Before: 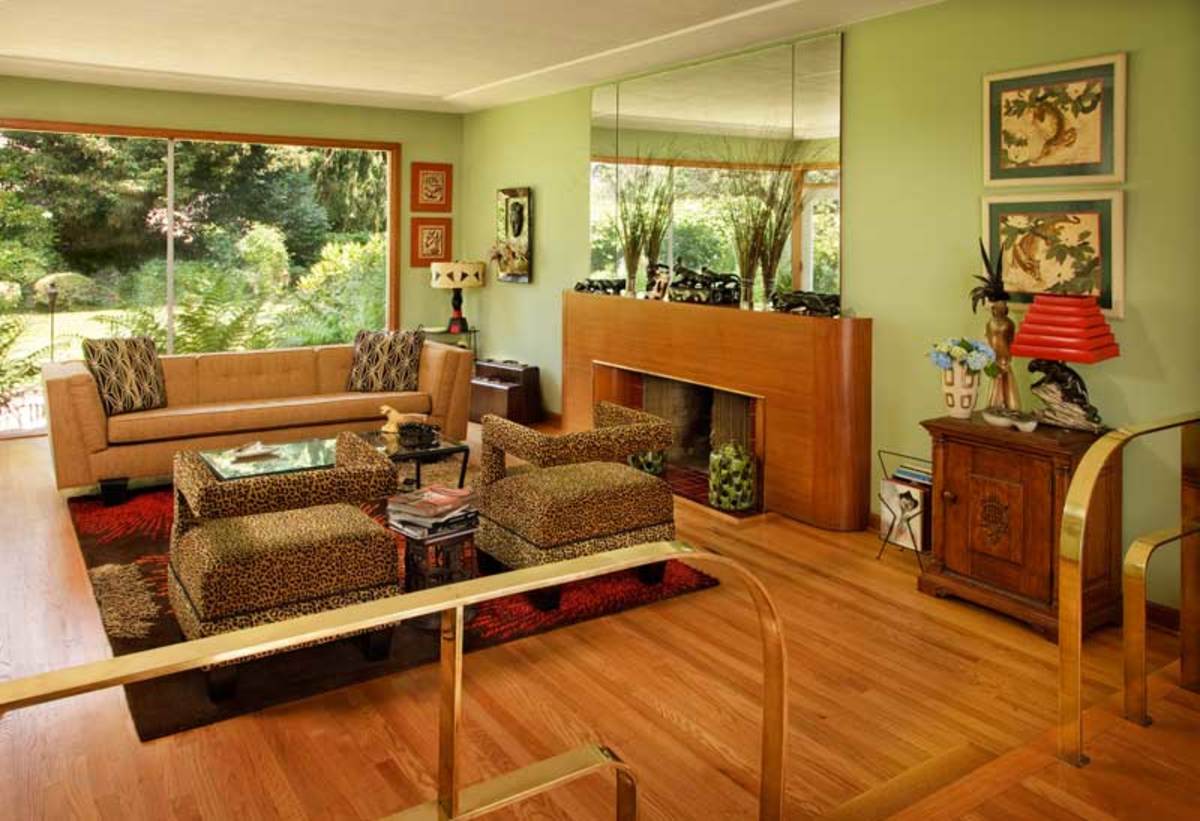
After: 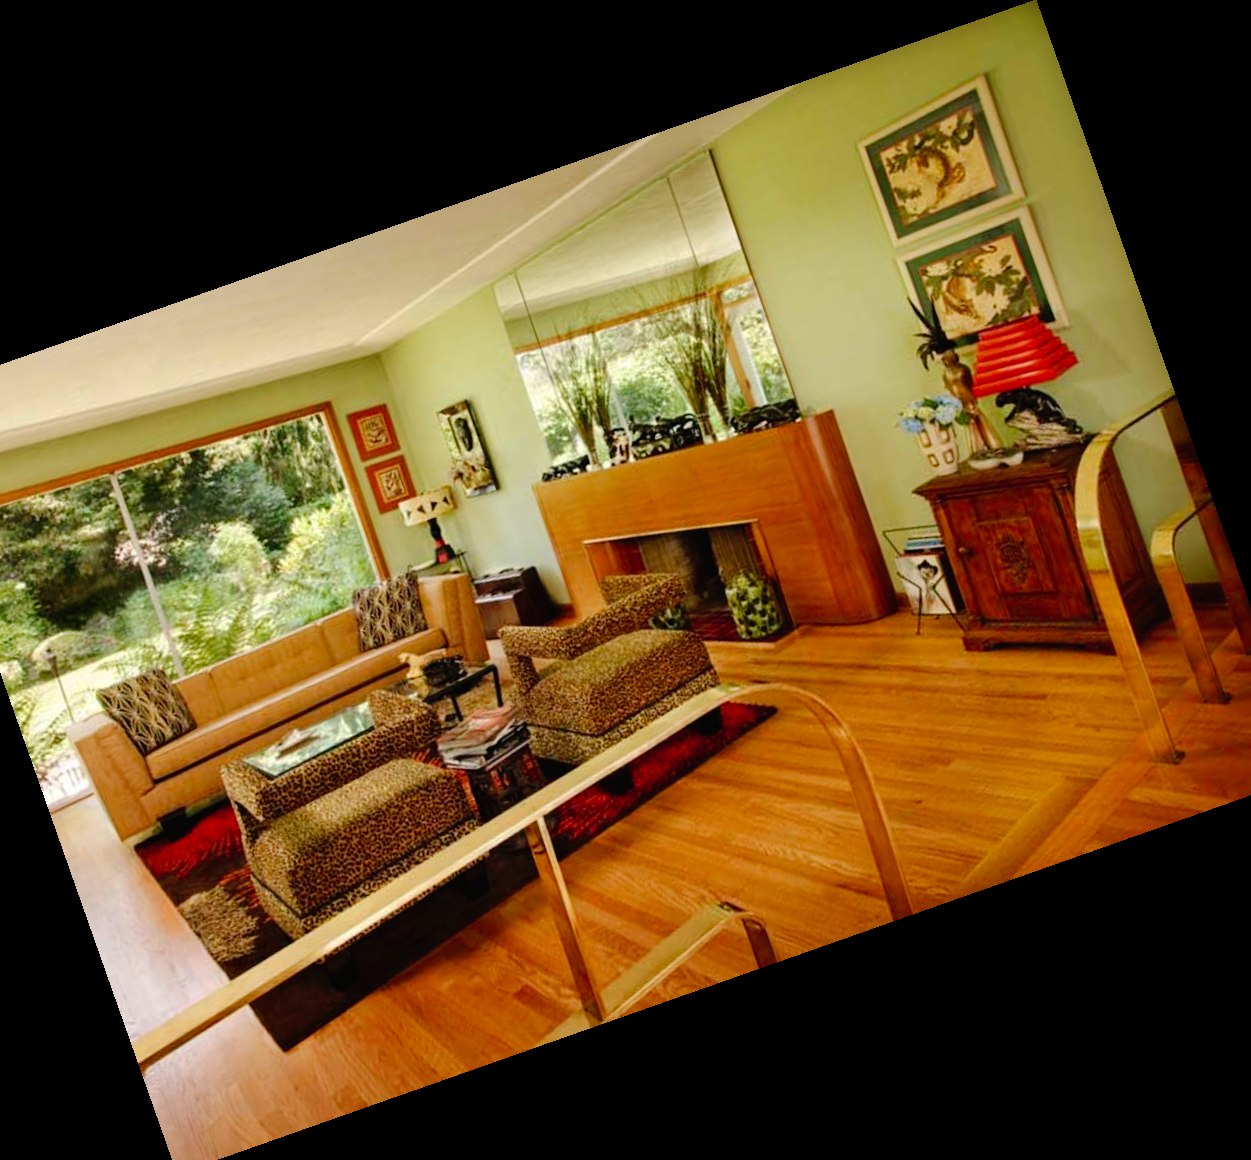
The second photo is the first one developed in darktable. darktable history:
levels: mode automatic
tone curve: curves: ch0 [(0, 0) (0.003, 0.016) (0.011, 0.015) (0.025, 0.017) (0.044, 0.026) (0.069, 0.034) (0.1, 0.043) (0.136, 0.068) (0.177, 0.119) (0.224, 0.175) (0.277, 0.251) (0.335, 0.328) (0.399, 0.415) (0.468, 0.499) (0.543, 0.58) (0.623, 0.659) (0.709, 0.731) (0.801, 0.807) (0.898, 0.895) (1, 1)], preserve colors none
tone equalizer: -8 EV -0.55 EV
crop and rotate: angle 19.43°, left 6.812%, right 4.125%, bottom 1.087%
